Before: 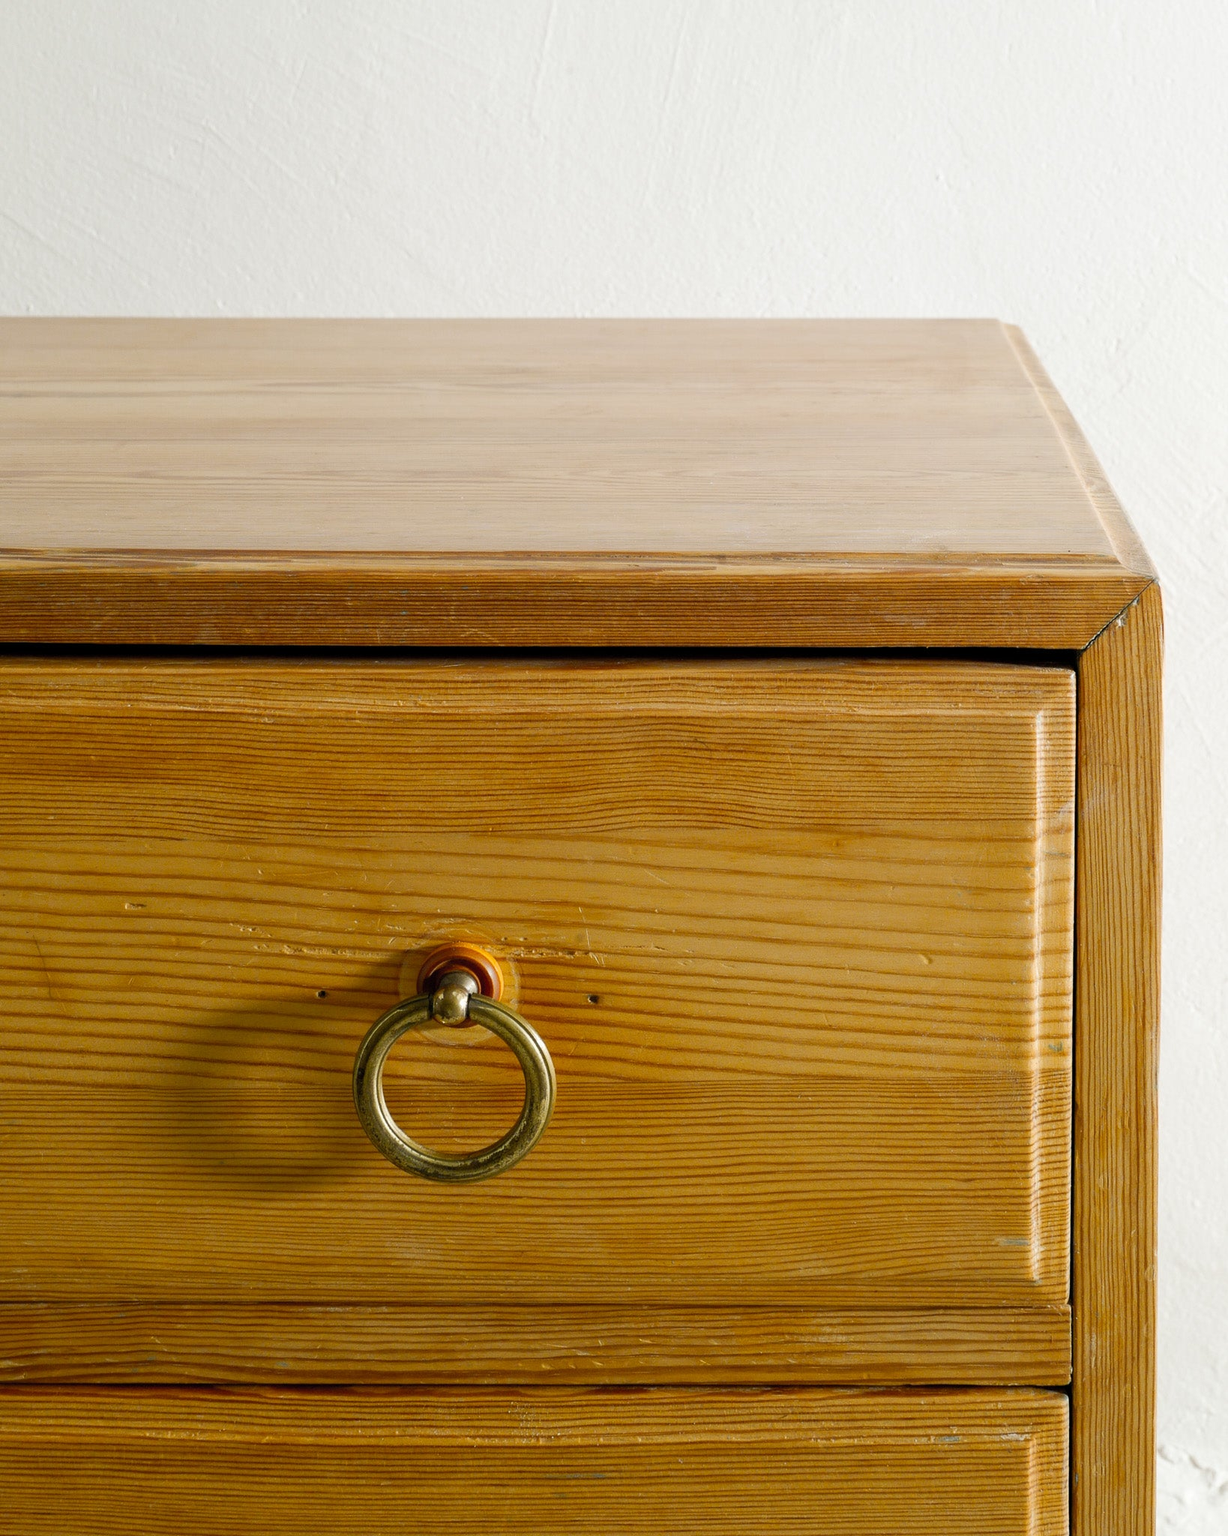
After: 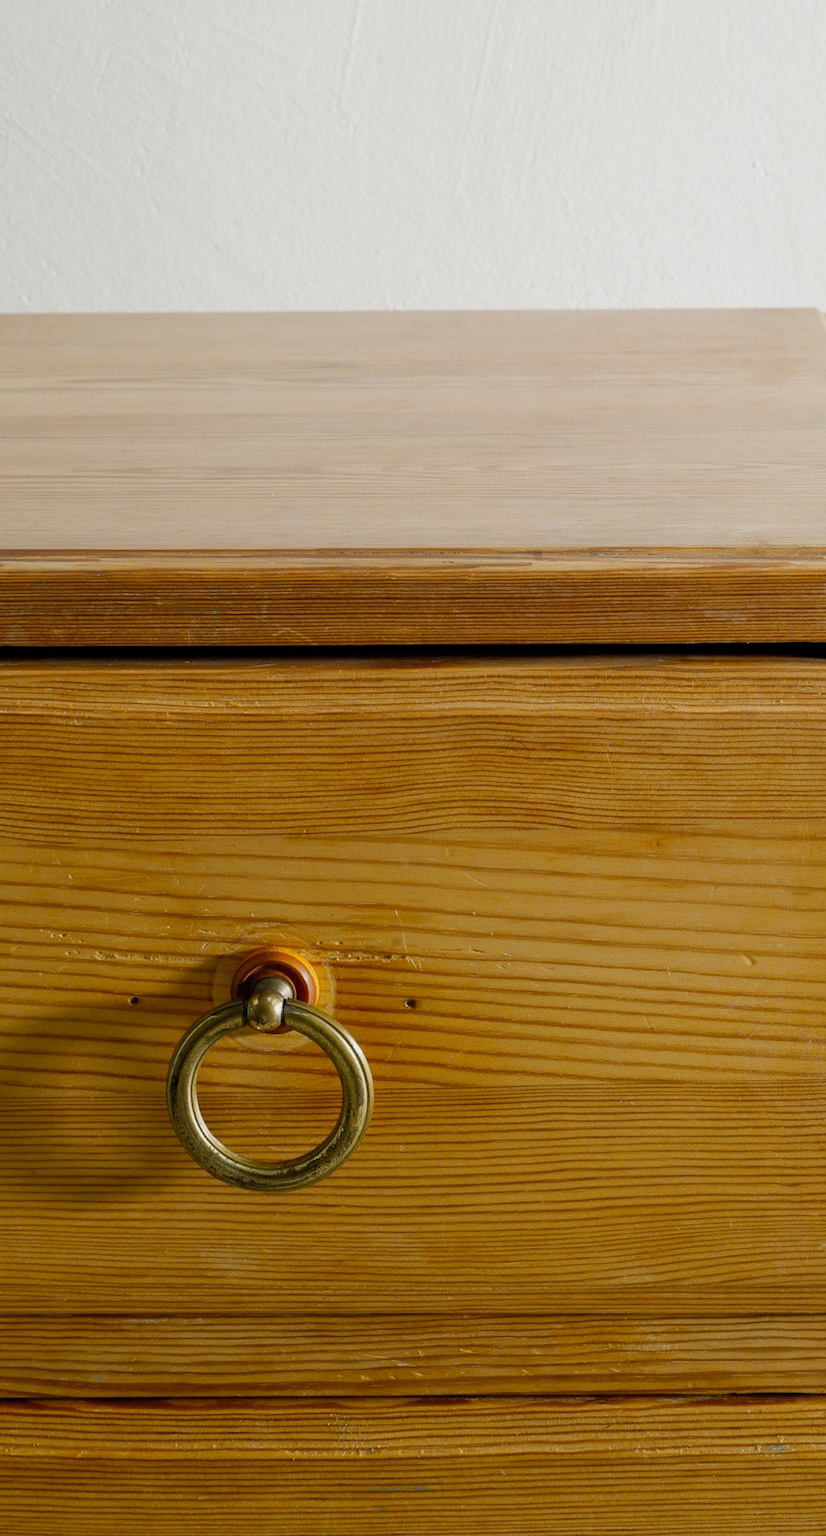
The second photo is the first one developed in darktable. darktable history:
crop: left 15.419%, right 17.914%
rotate and perspective: rotation -0.45°, automatic cropping original format, crop left 0.008, crop right 0.992, crop top 0.012, crop bottom 0.988
exposure: exposure -0.242 EV, compensate highlight preservation false
